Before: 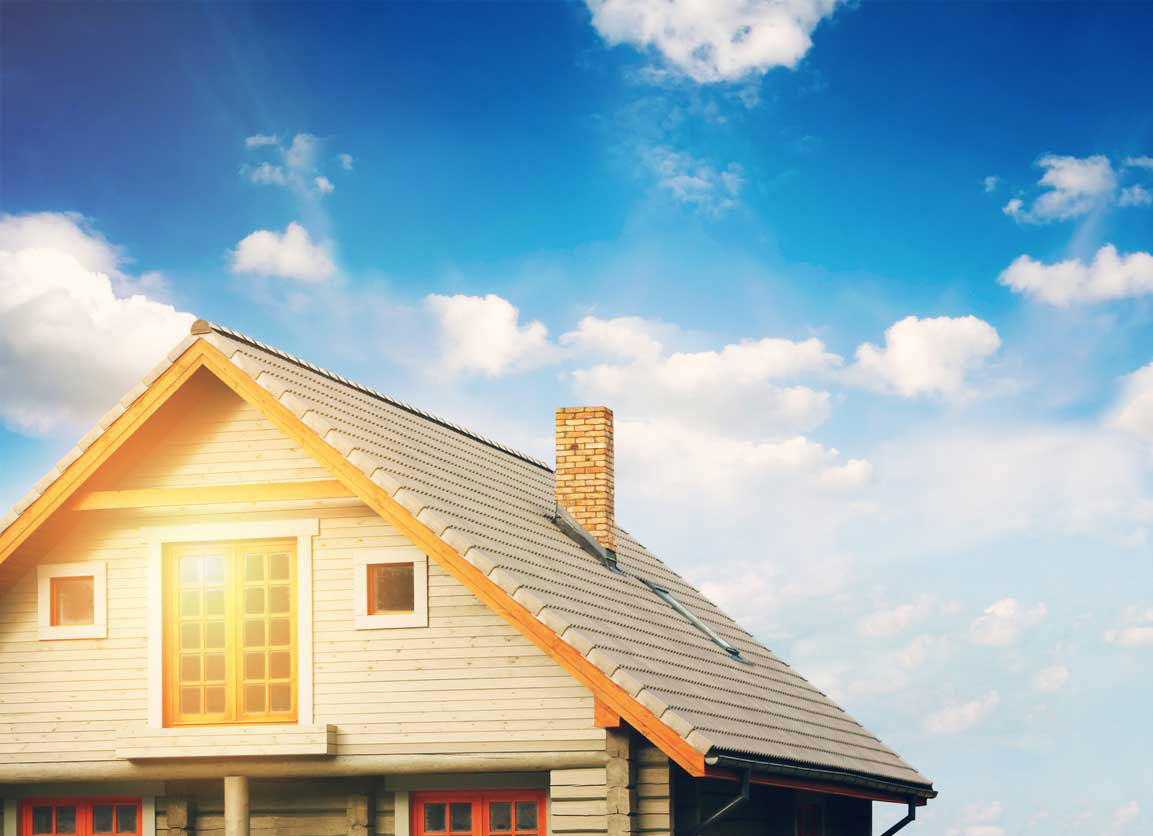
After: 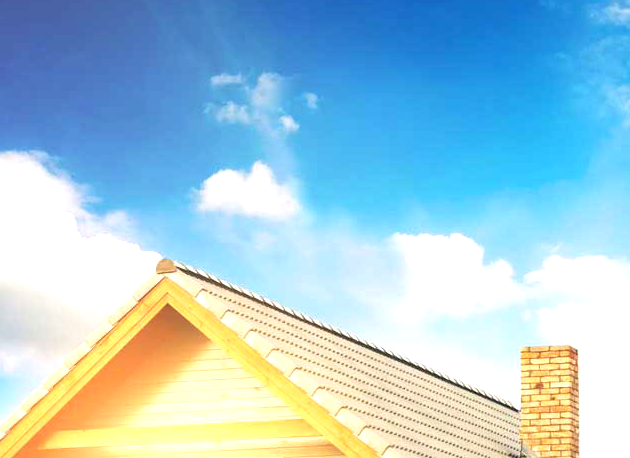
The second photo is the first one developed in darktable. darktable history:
exposure: exposure 0.566 EV, compensate highlight preservation false
crop and rotate: left 3.047%, top 7.509%, right 42.236%, bottom 37.598%
